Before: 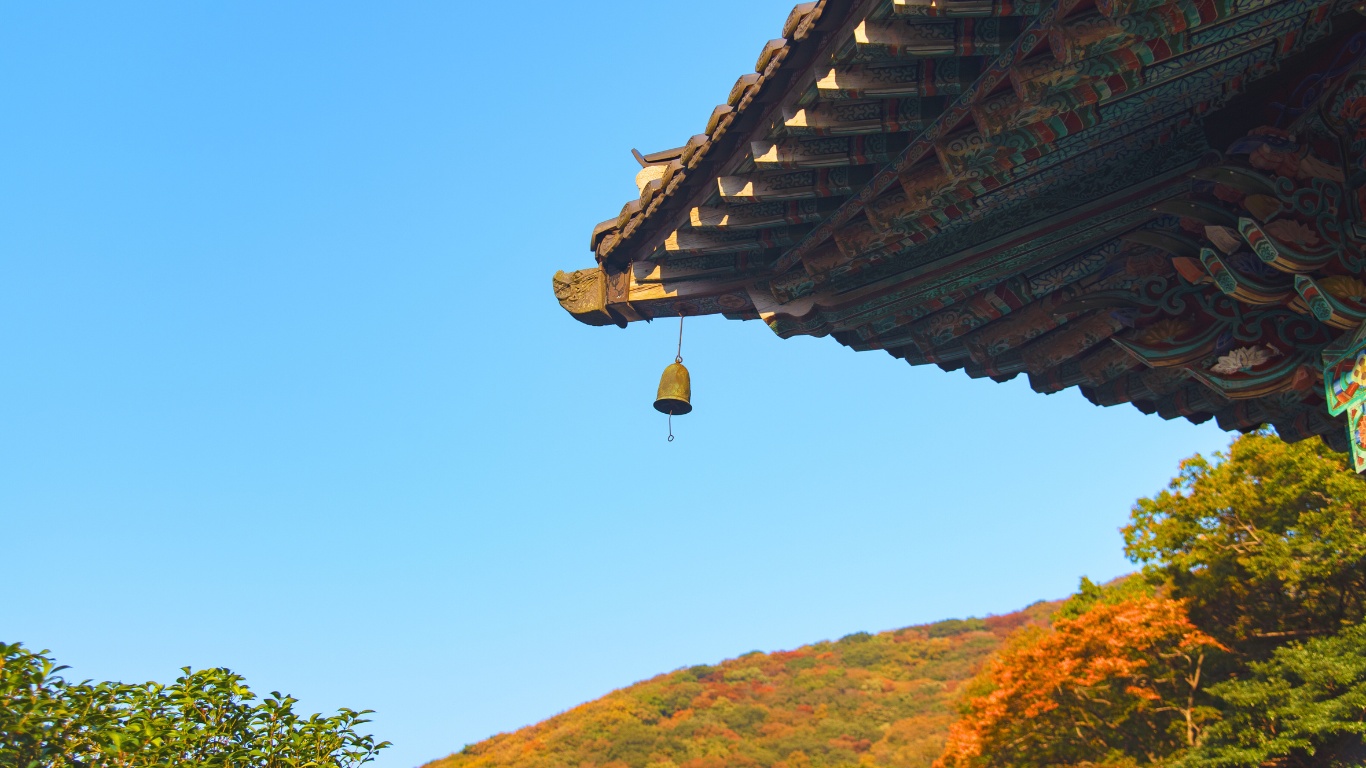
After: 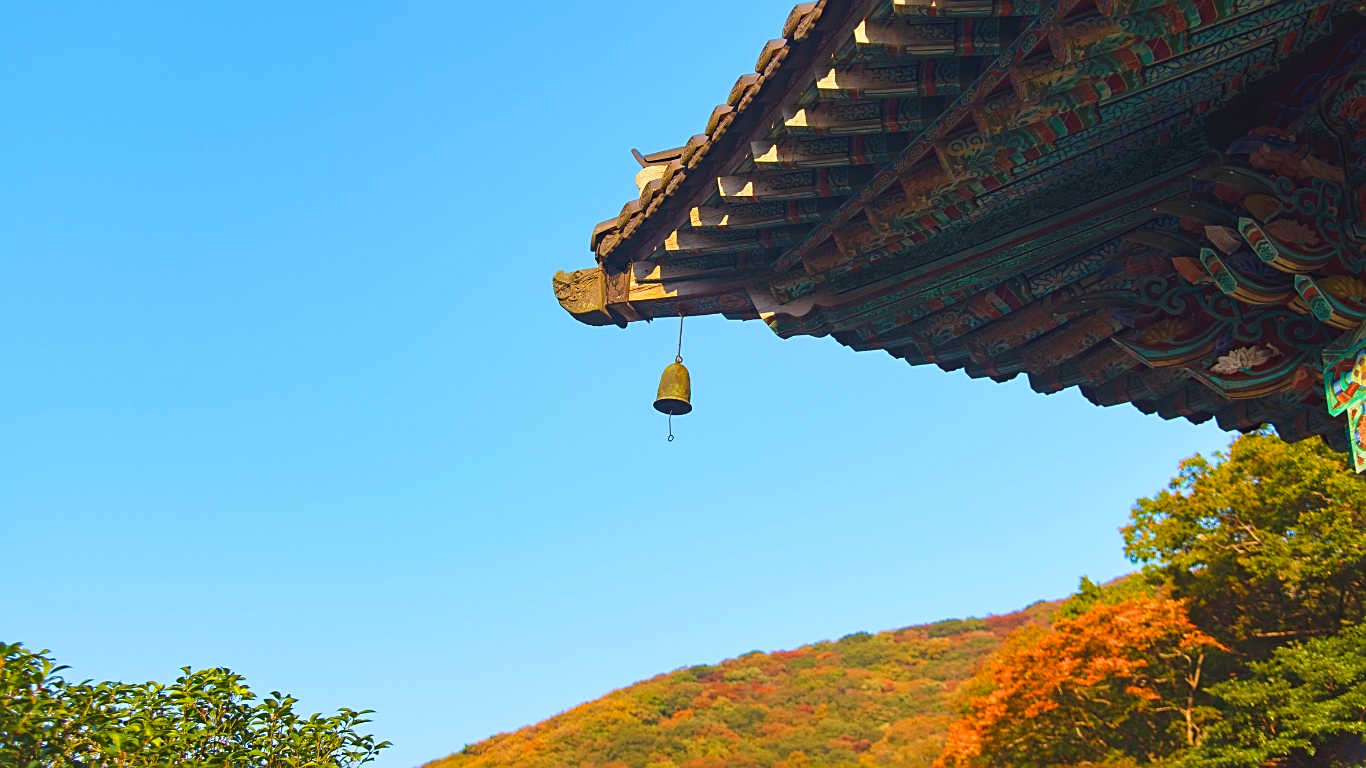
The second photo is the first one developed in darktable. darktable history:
exposure: compensate highlight preservation false
sharpen: on, module defaults
velvia: on, module defaults
color contrast: green-magenta contrast 1.1, blue-yellow contrast 1.1, unbound 0
